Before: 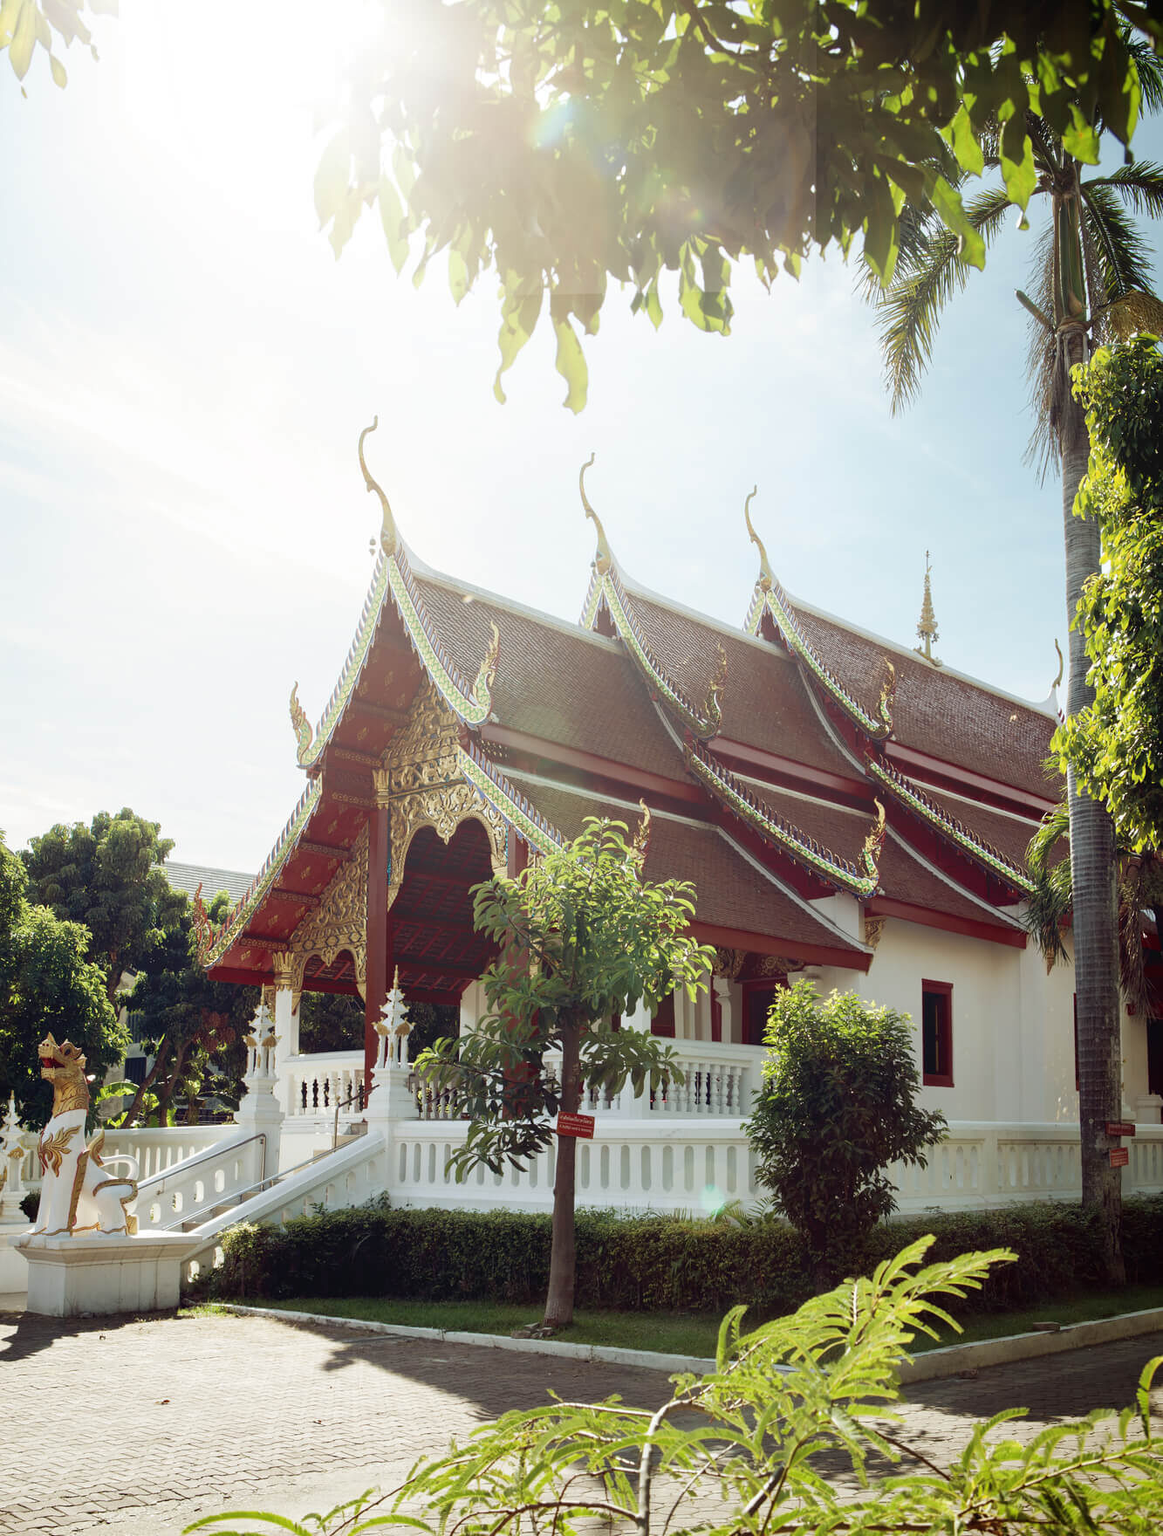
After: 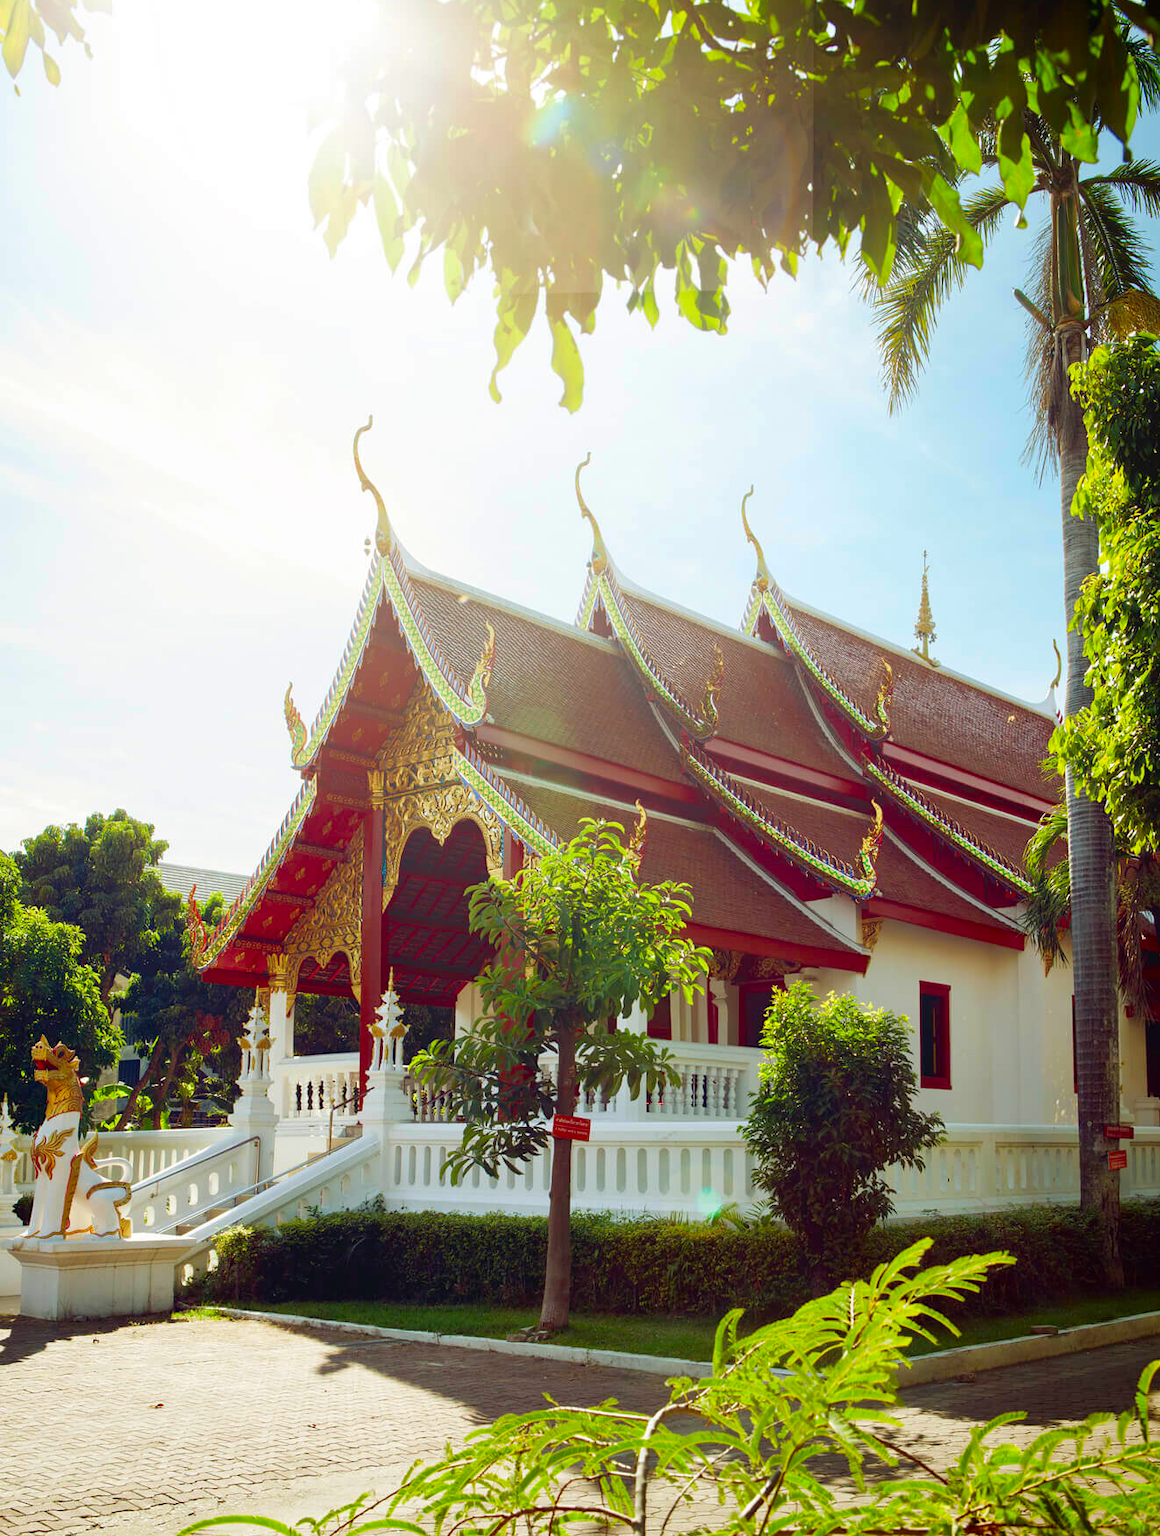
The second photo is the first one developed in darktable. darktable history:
color correction: highlights b* 0.046, saturation 1.82
crop and rotate: left 0.614%, top 0.179%, bottom 0.247%
